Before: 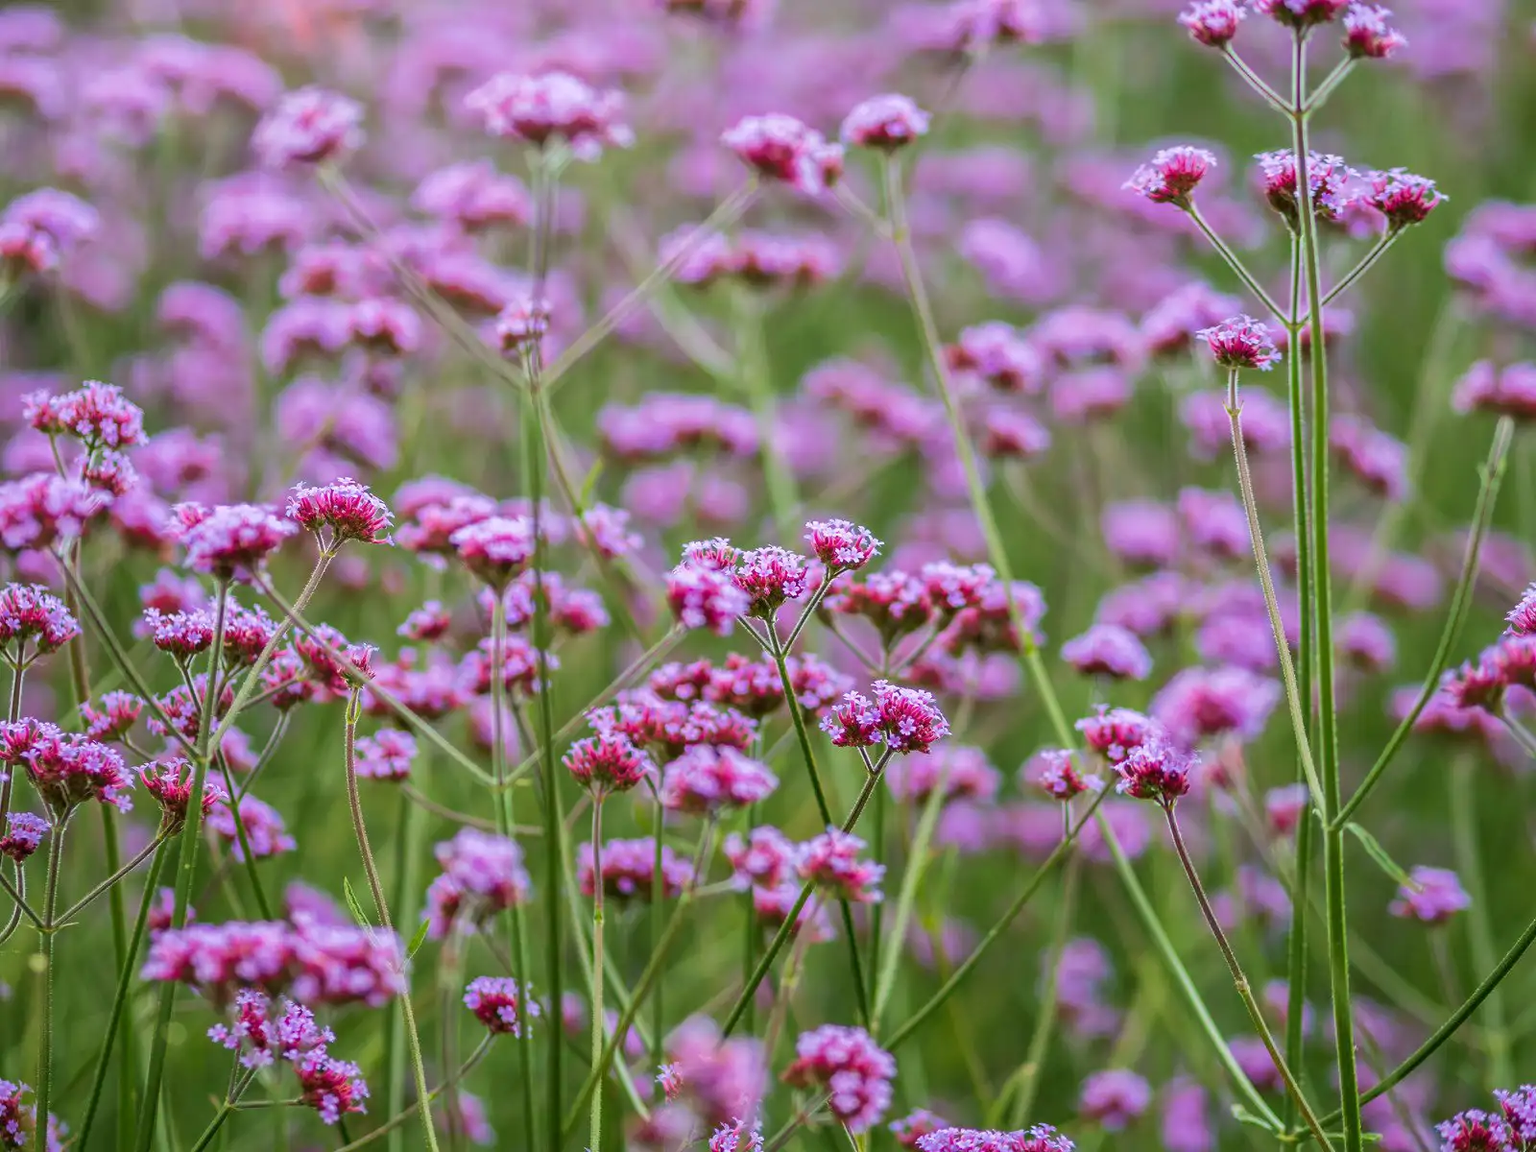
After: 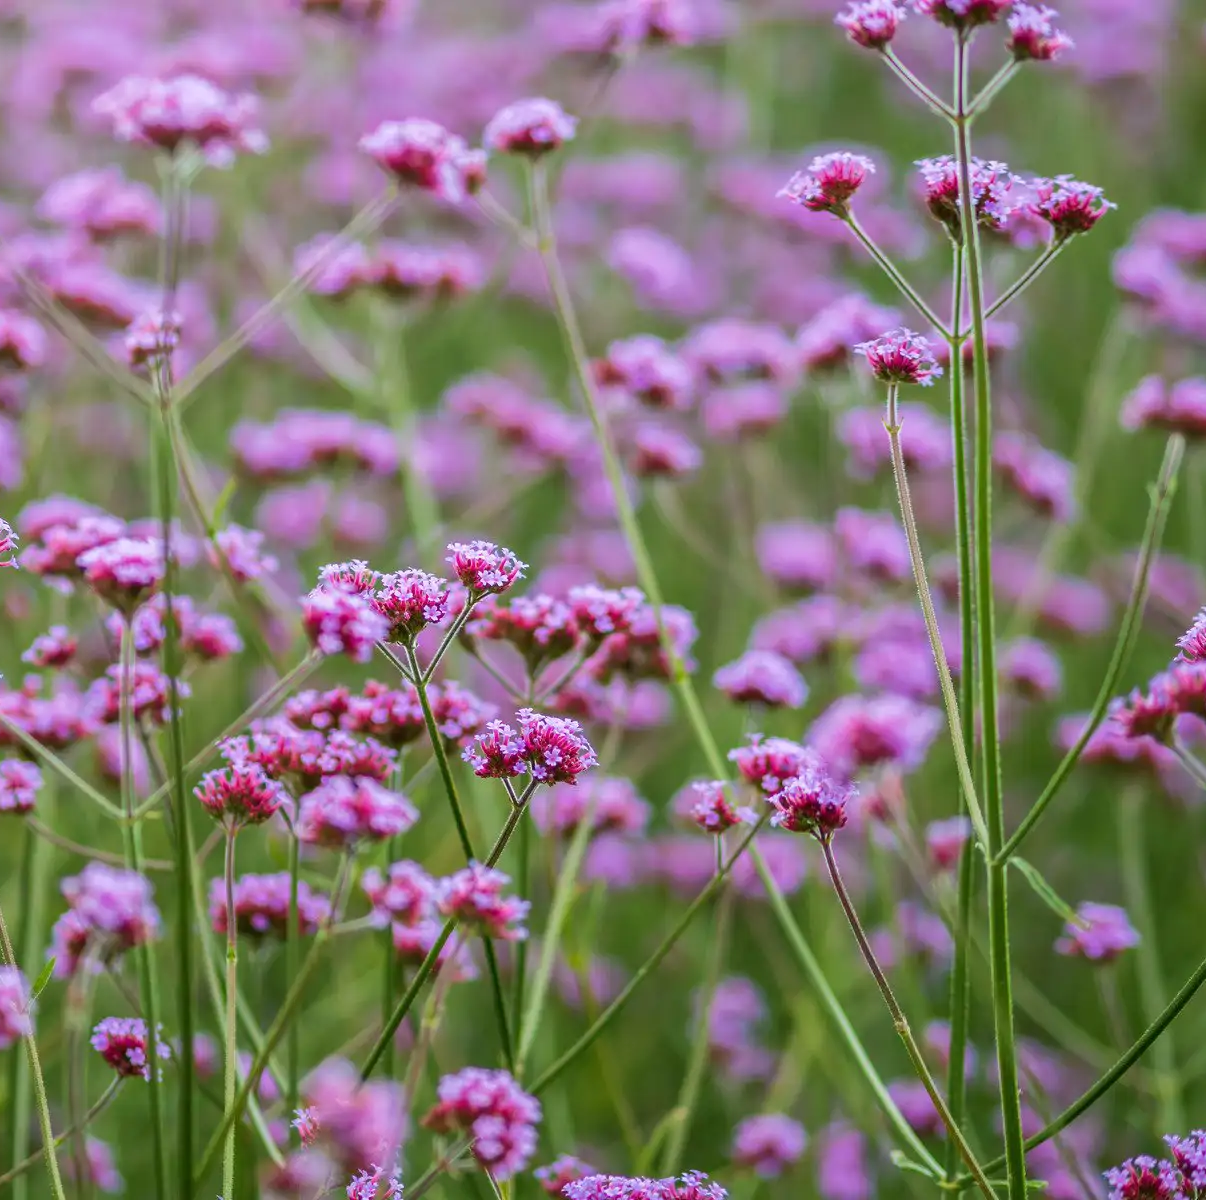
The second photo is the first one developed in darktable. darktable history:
crop and rotate: left 24.6%
